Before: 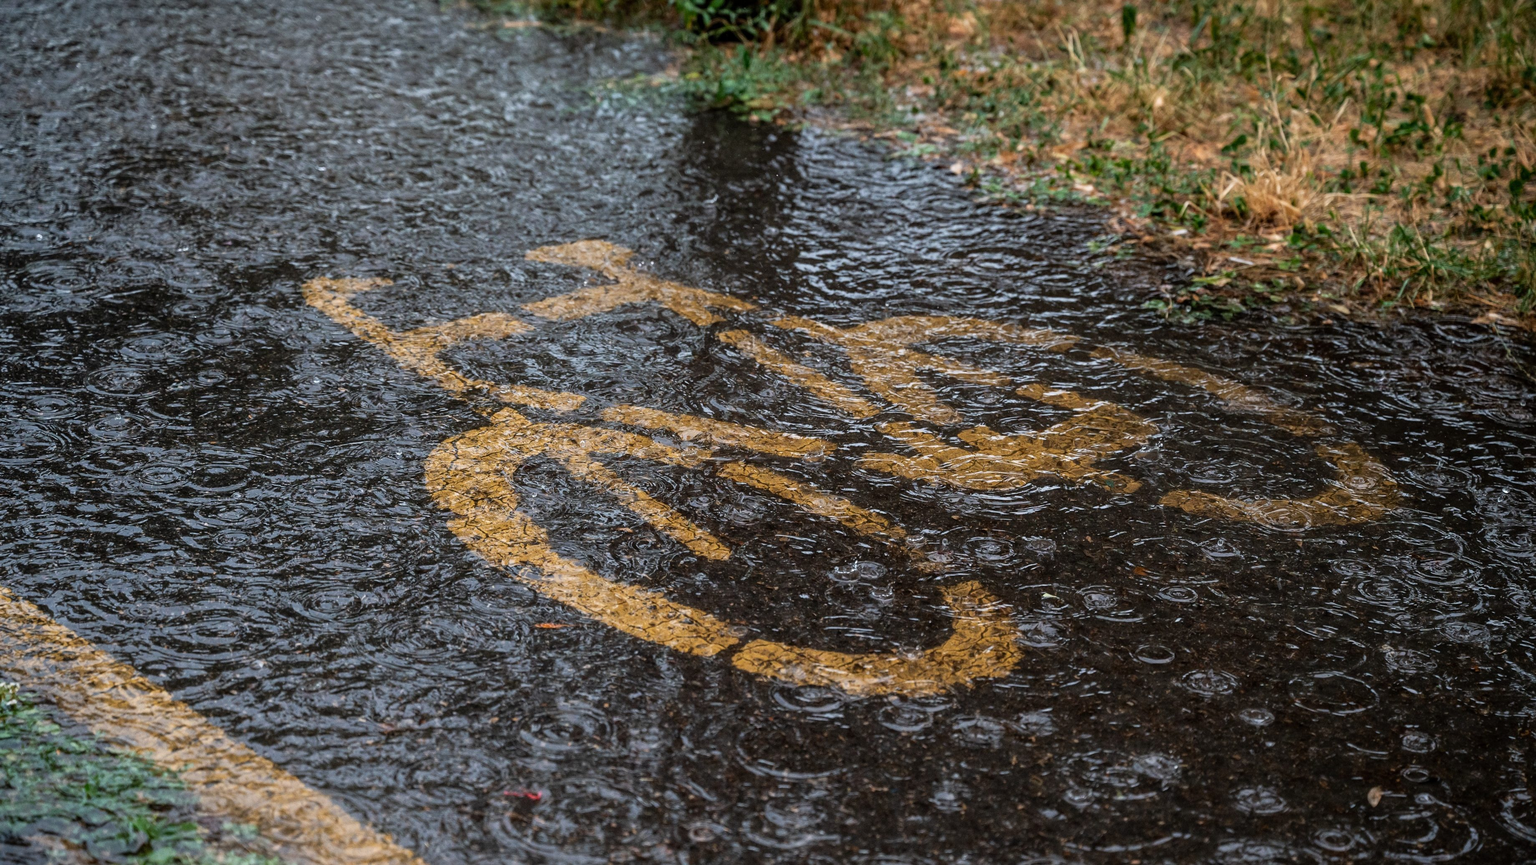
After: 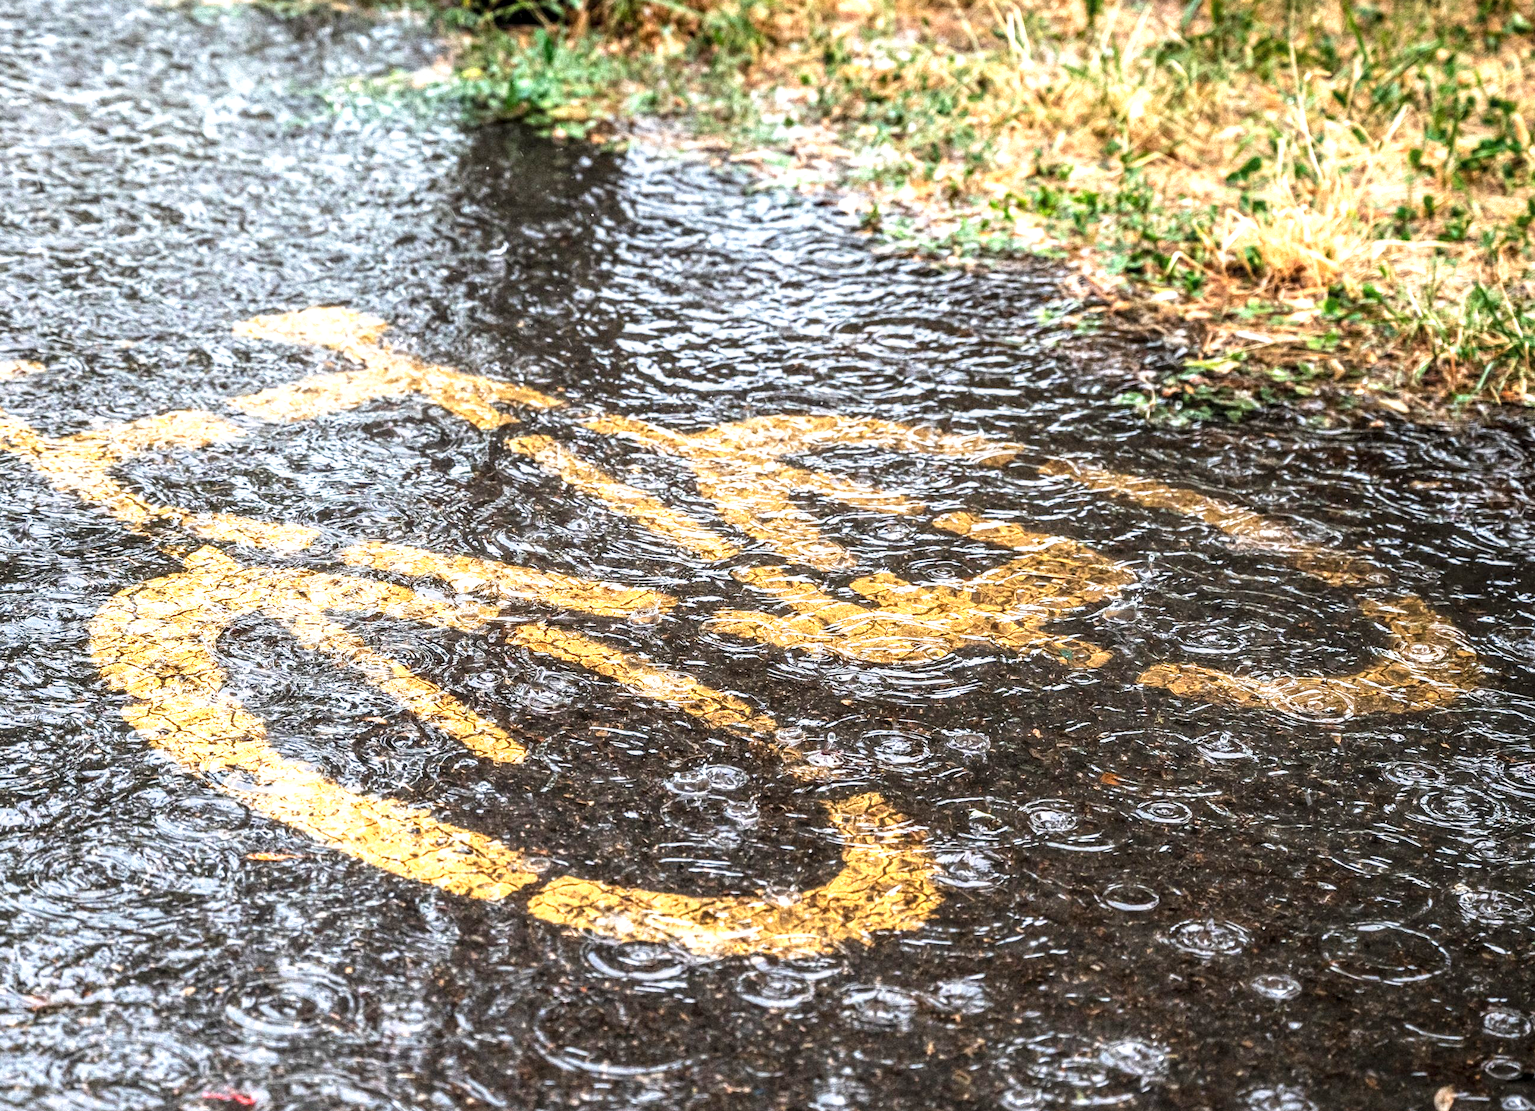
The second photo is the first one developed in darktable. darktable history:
local contrast: on, module defaults
exposure: exposure 0.6 EV, compensate highlight preservation false
base curve: curves: ch0 [(0, 0) (0.495, 0.917) (1, 1)], preserve colors none
tone equalizer: -8 EV -0.412 EV, -7 EV -0.367 EV, -6 EV -0.299 EV, -5 EV -0.191 EV, -3 EV 0.213 EV, -2 EV 0.354 EV, -1 EV 0.404 EV, +0 EV 0.409 EV, edges refinement/feathering 500, mask exposure compensation -1.57 EV, preserve details guided filter
crop and rotate: left 23.565%, top 2.863%, right 6.288%, bottom 6.943%
contrast brightness saturation: contrast 0.051, brightness 0.067, saturation 0.008
